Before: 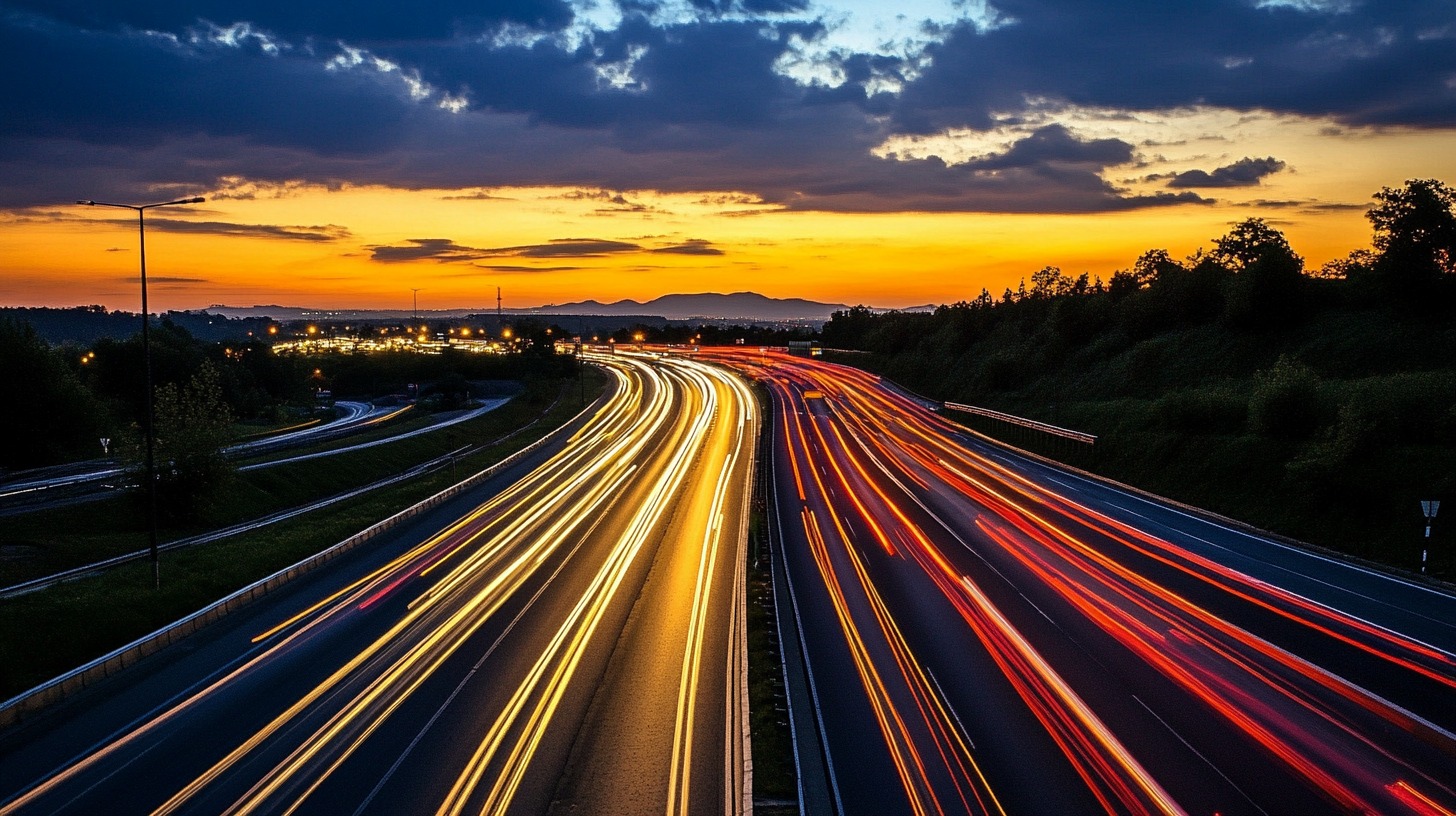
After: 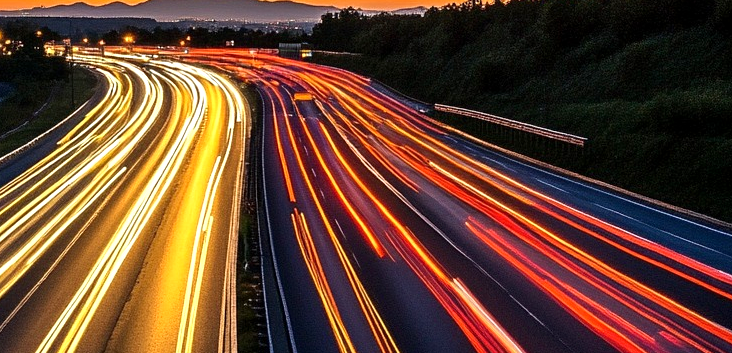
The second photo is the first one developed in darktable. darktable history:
crop: left 35.03%, top 36.625%, right 14.663%, bottom 20.057%
exposure: black level correction 0.001, exposure 0.5 EV, compensate exposure bias true, compensate highlight preservation false
